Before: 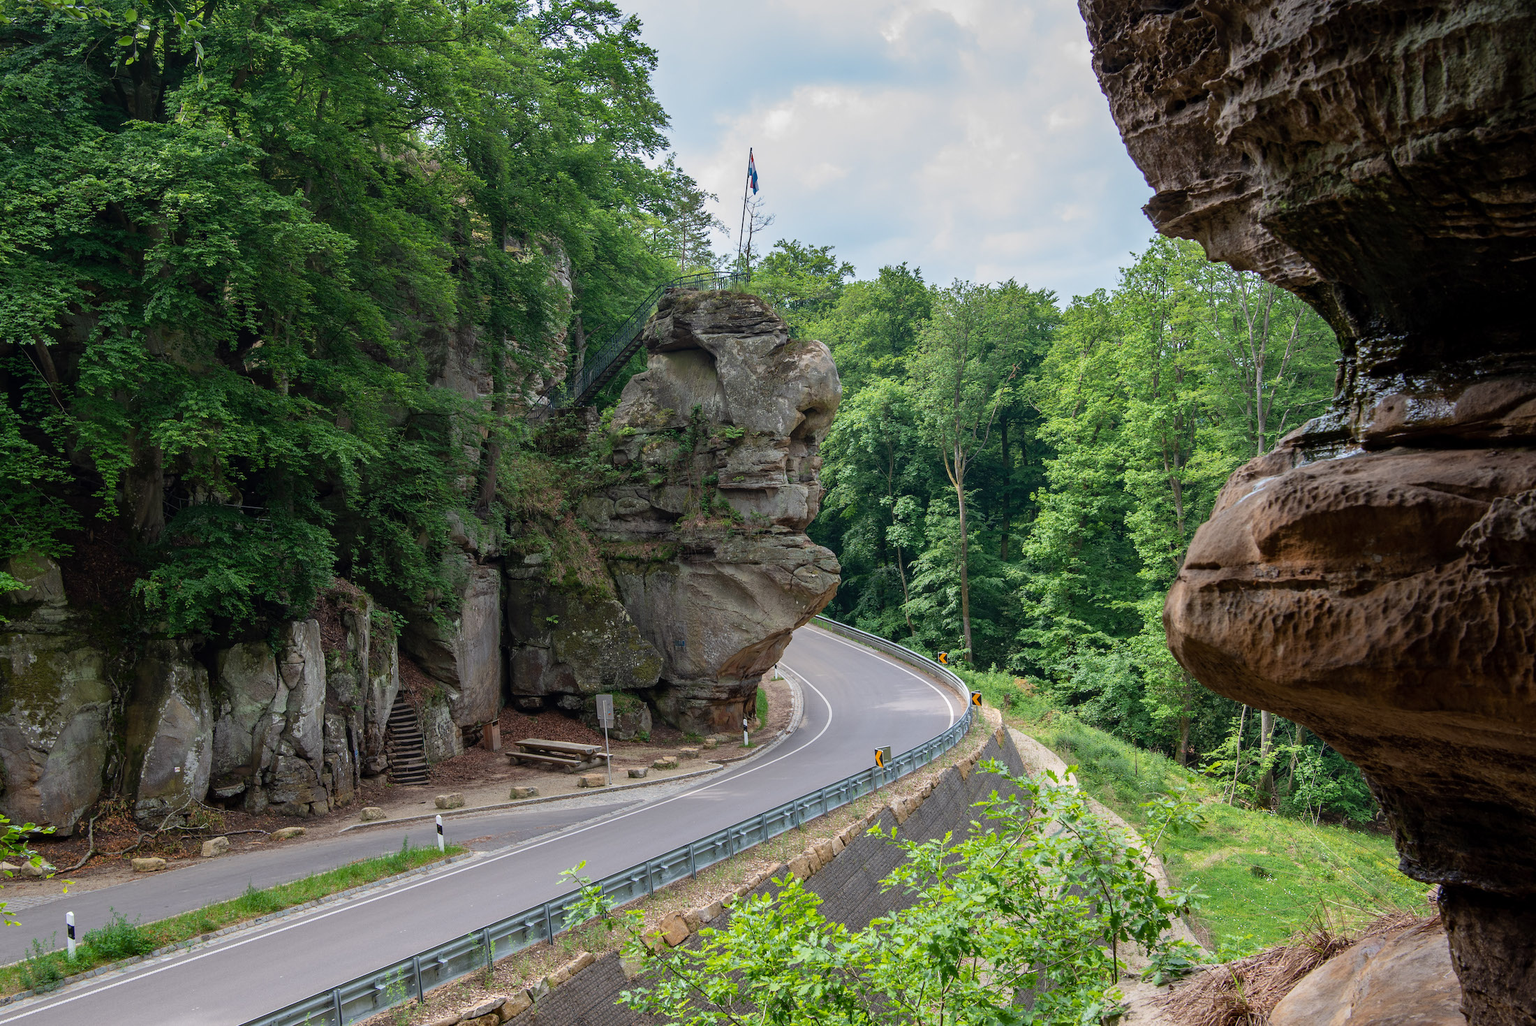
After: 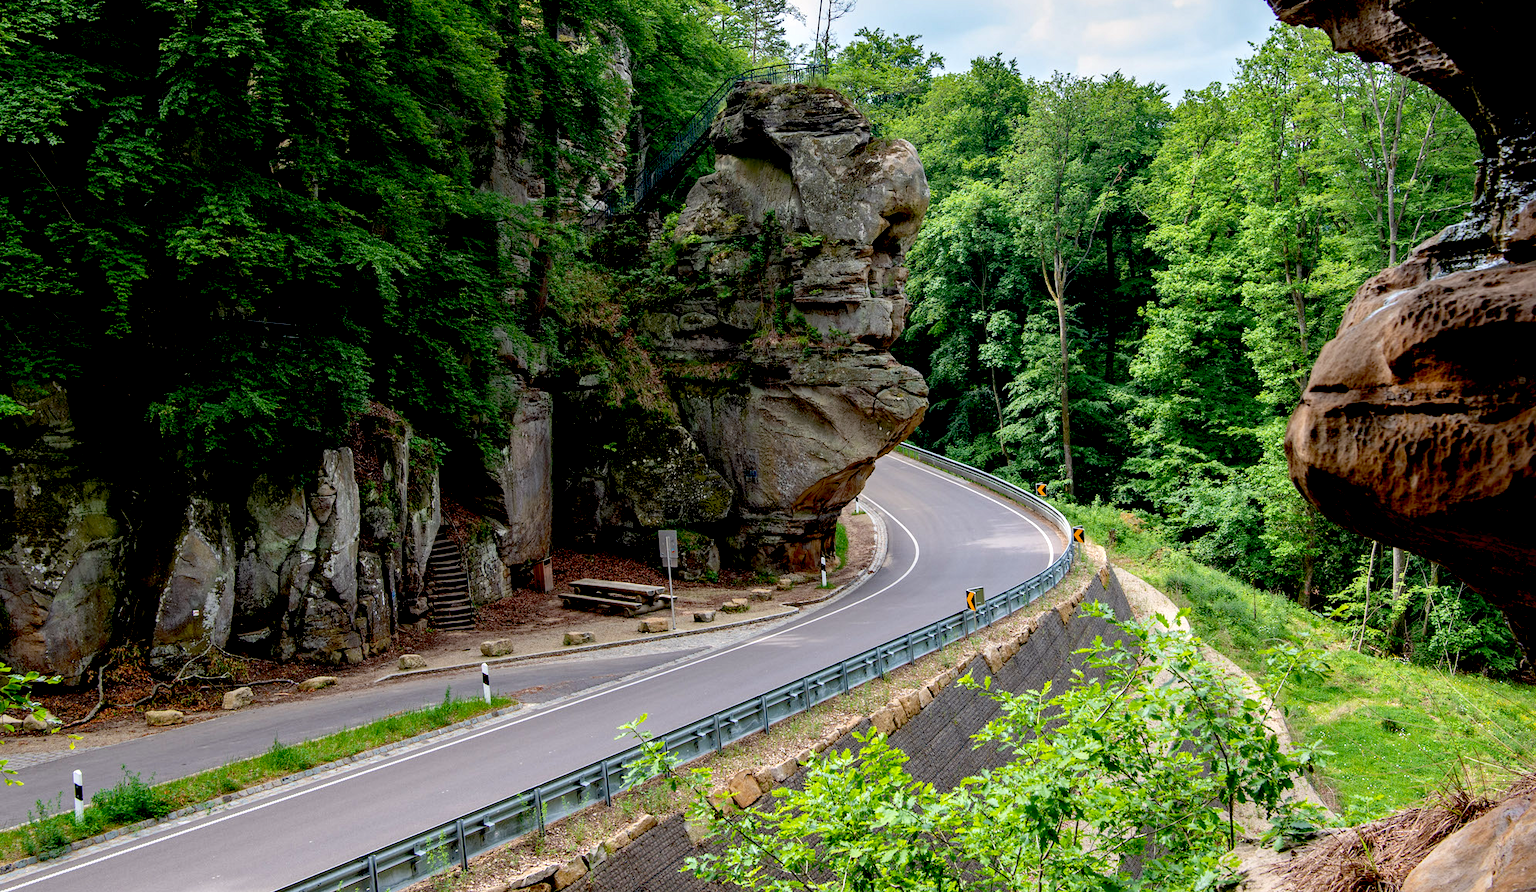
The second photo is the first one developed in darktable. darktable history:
exposure: black level correction 0.031, exposure 0.304 EV, compensate highlight preservation false
haze removal: compatibility mode true, adaptive false
crop: top 20.916%, right 9.437%, bottom 0.316%
